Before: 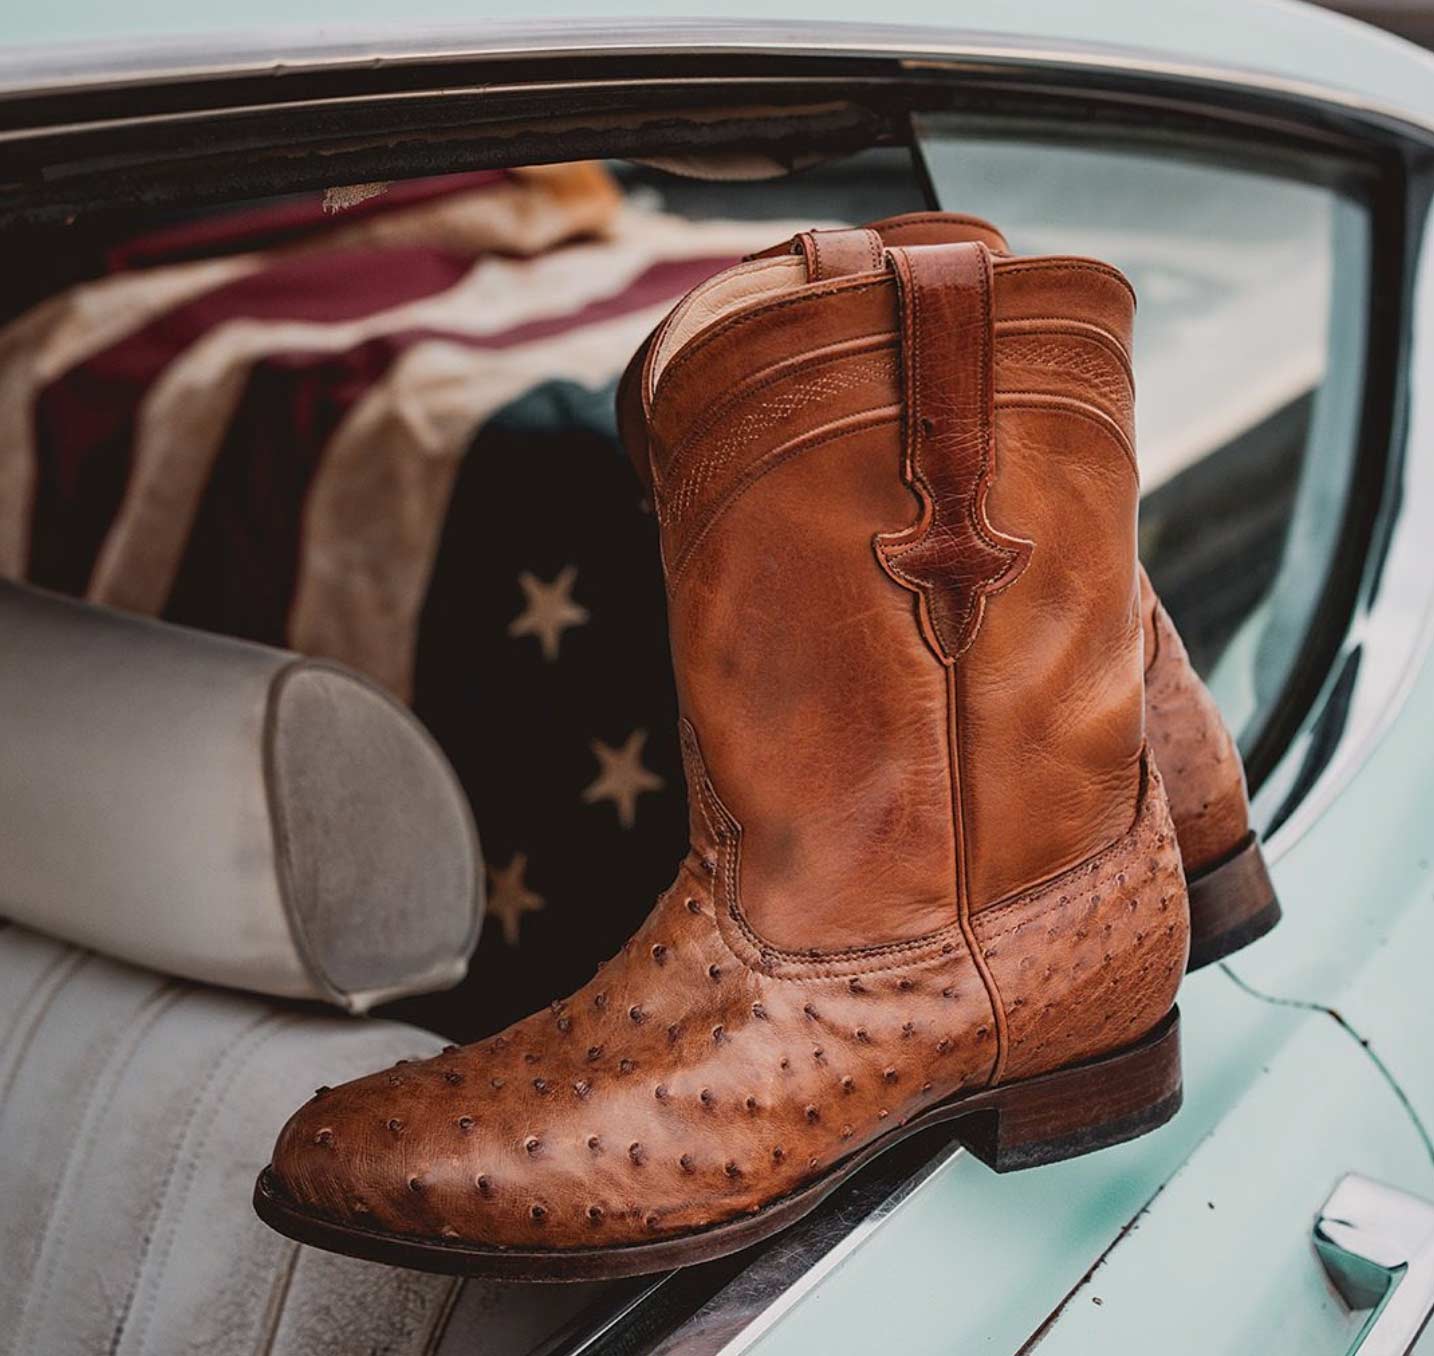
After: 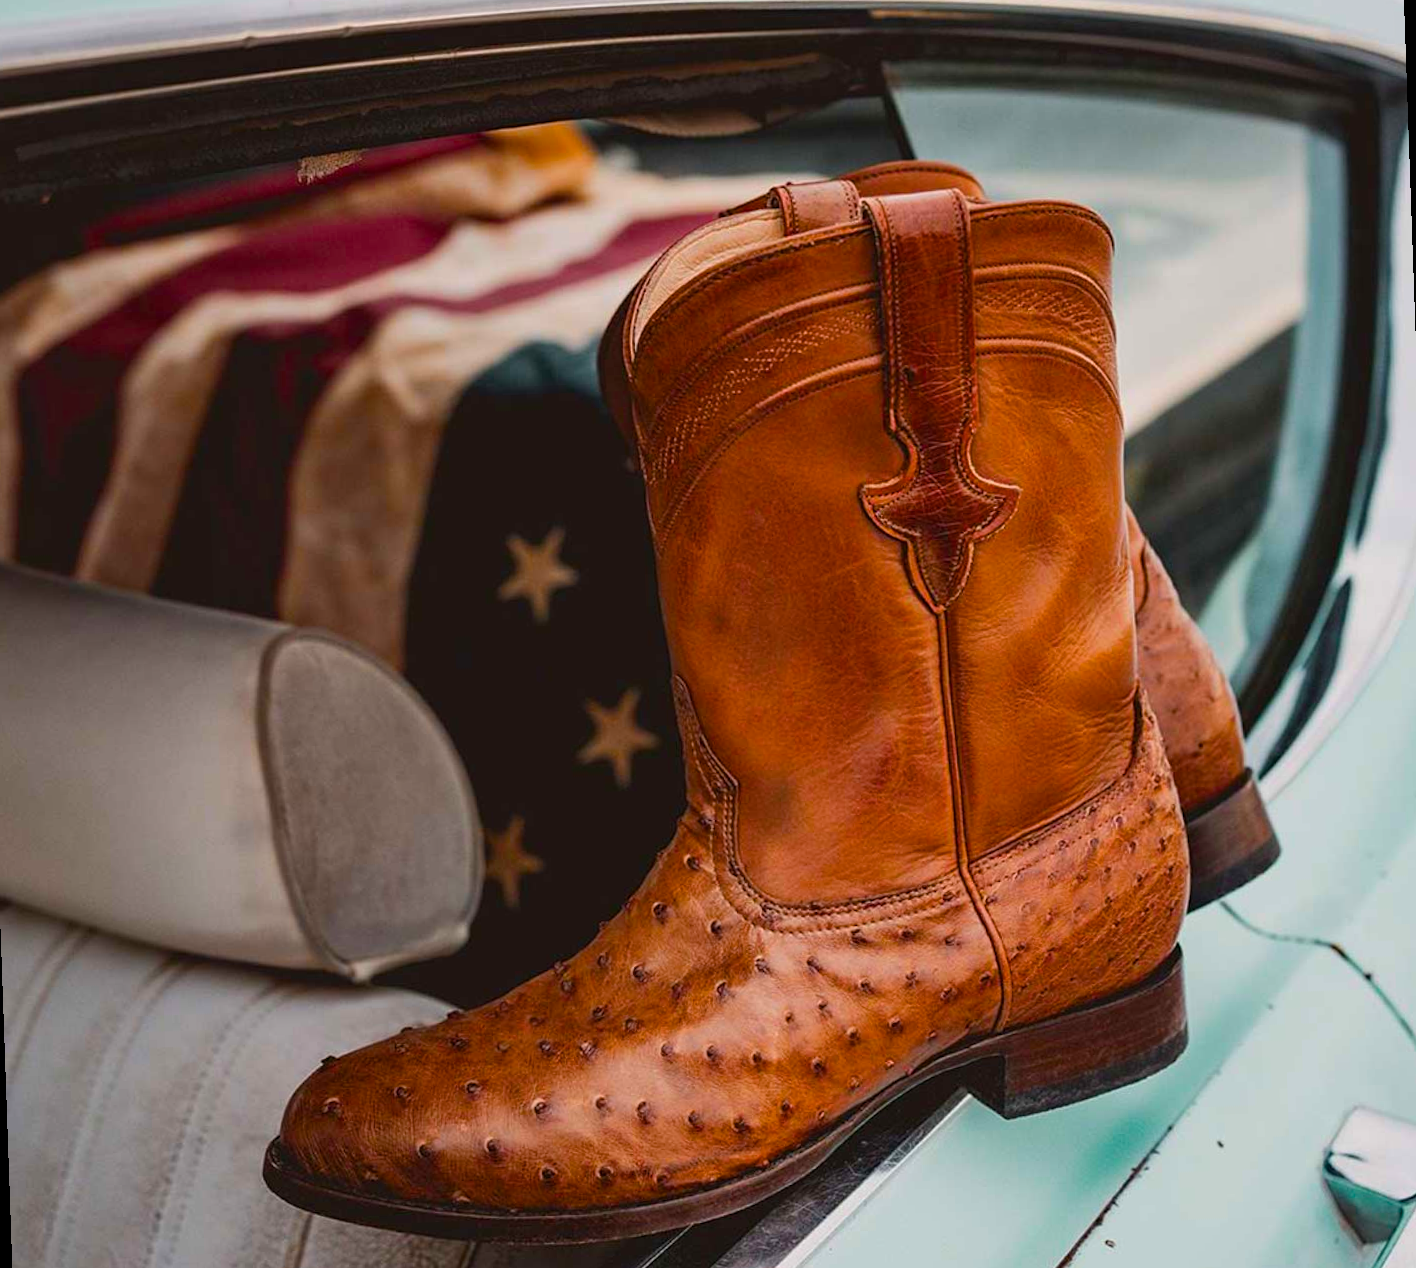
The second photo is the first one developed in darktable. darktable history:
rotate and perspective: rotation -2°, crop left 0.022, crop right 0.978, crop top 0.049, crop bottom 0.951
color balance rgb: linear chroma grading › global chroma 15%, perceptual saturation grading › global saturation 30%
